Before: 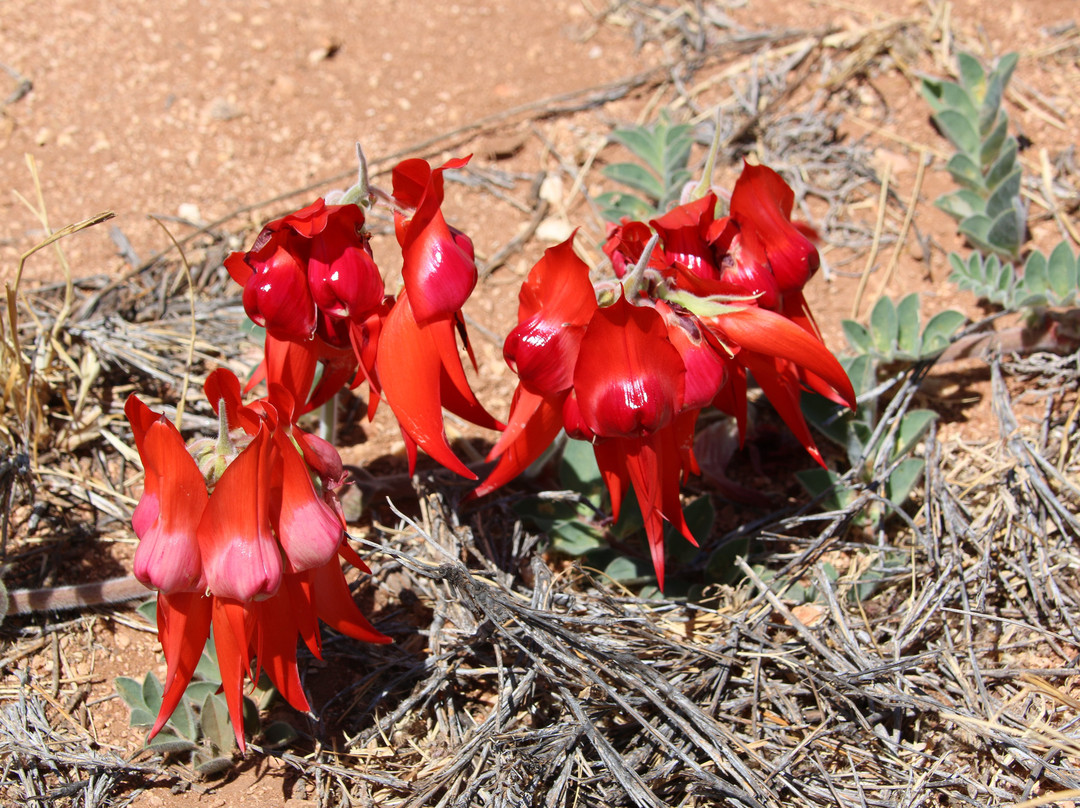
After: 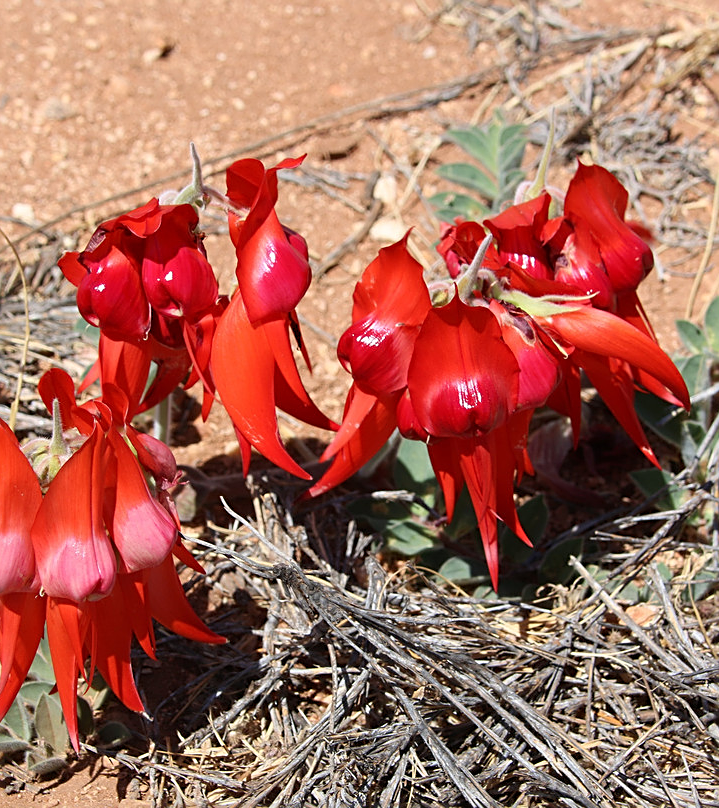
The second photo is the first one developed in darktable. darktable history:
sharpen: on, module defaults
crop: left 15.434%, right 17.918%
levels: mode automatic, levels [0.062, 0.494, 0.925]
